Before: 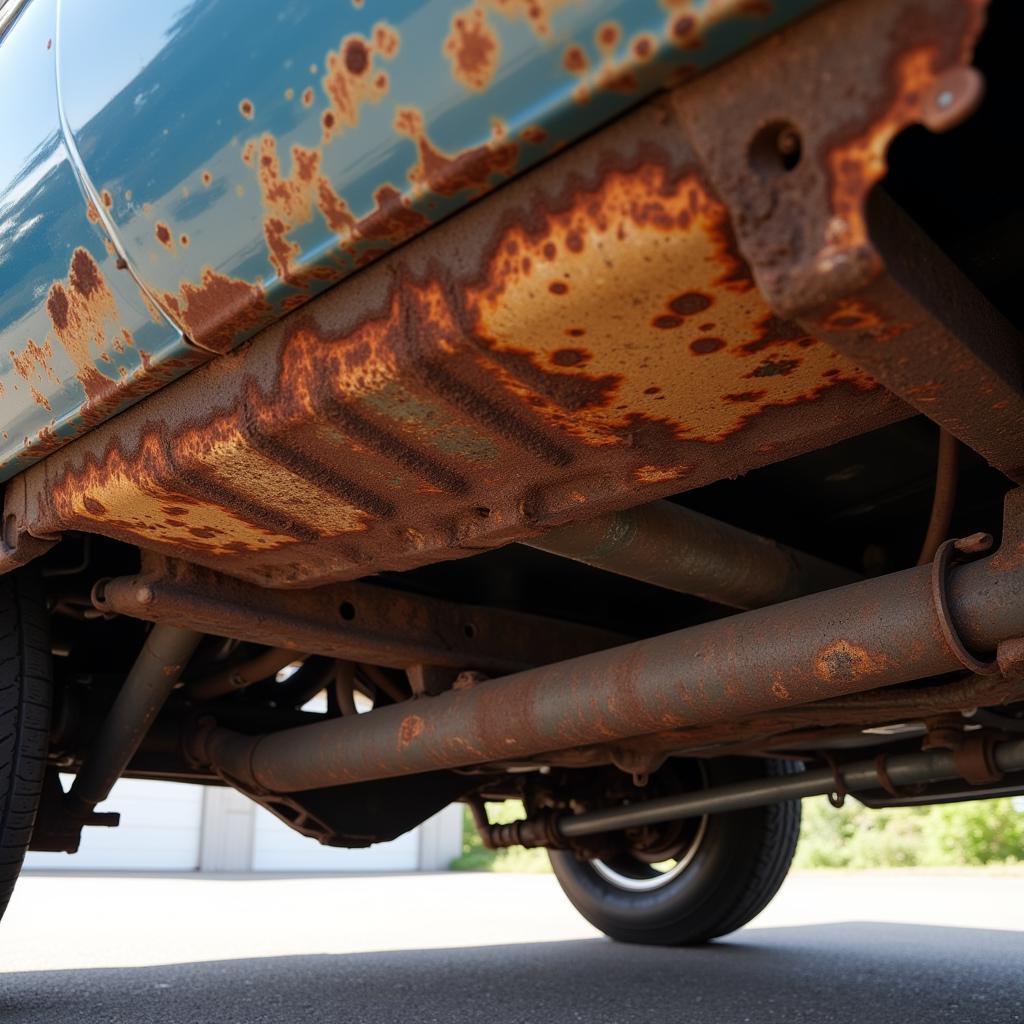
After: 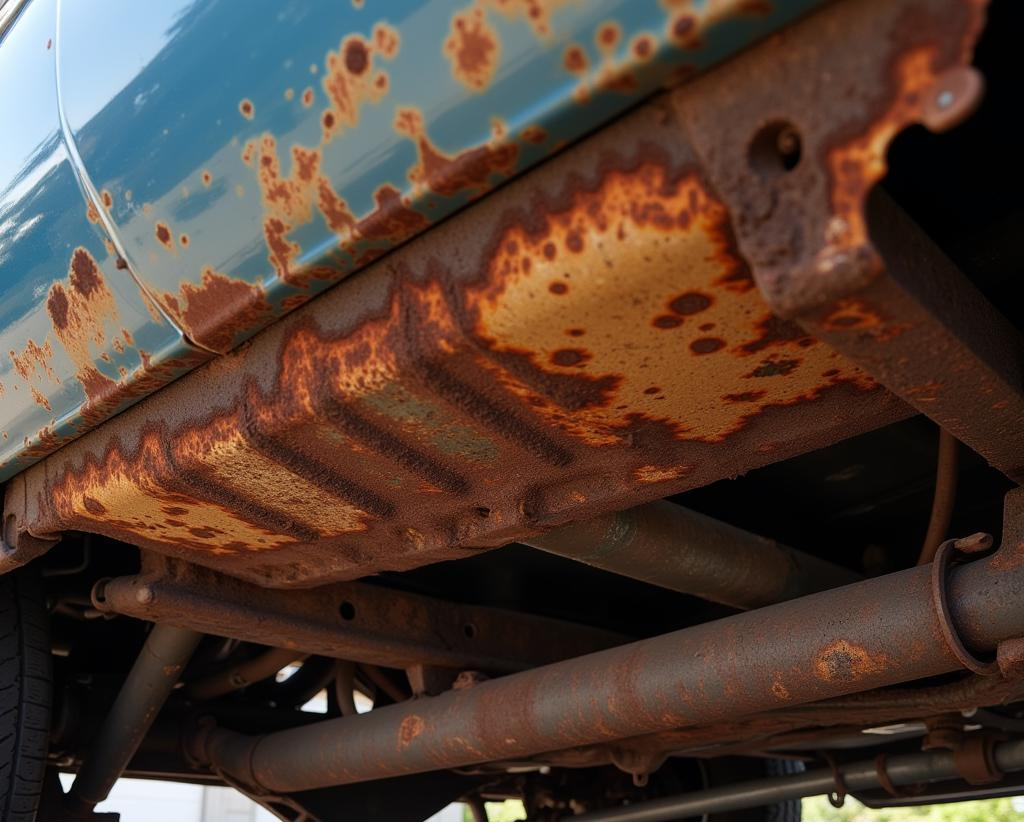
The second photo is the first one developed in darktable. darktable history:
crop: bottom 19.69%
